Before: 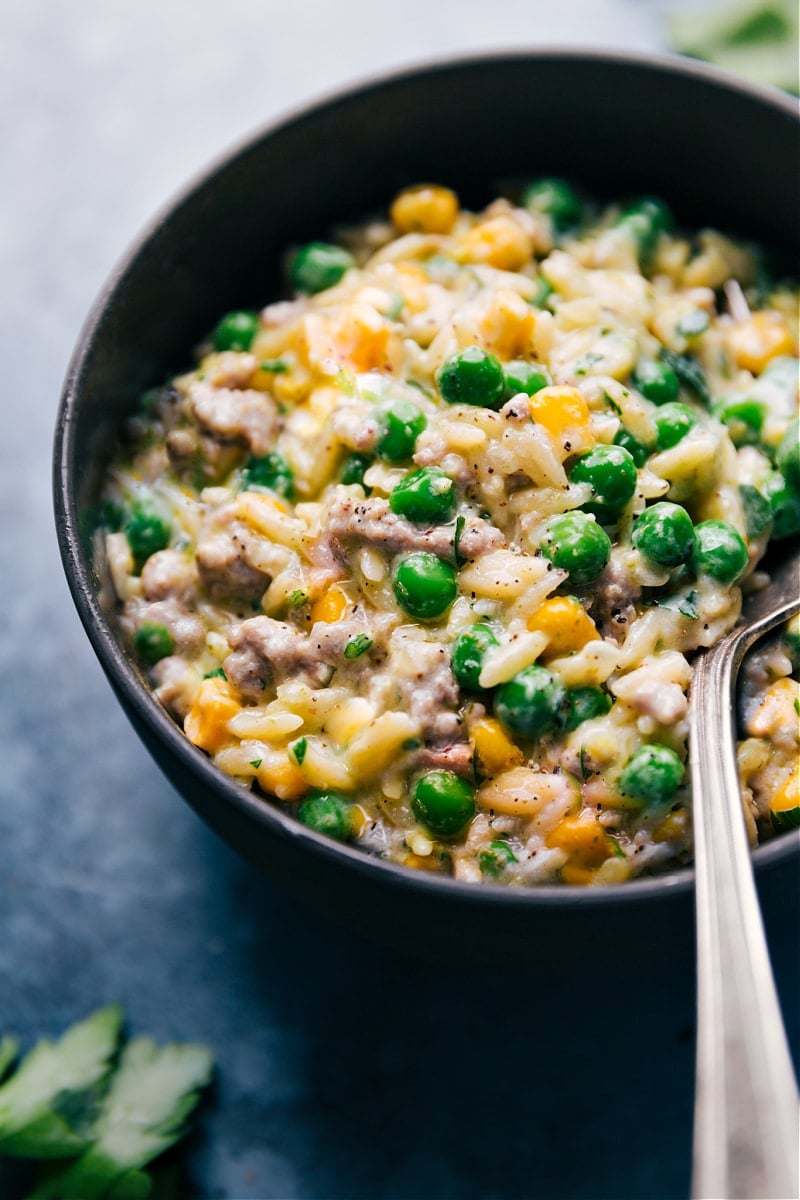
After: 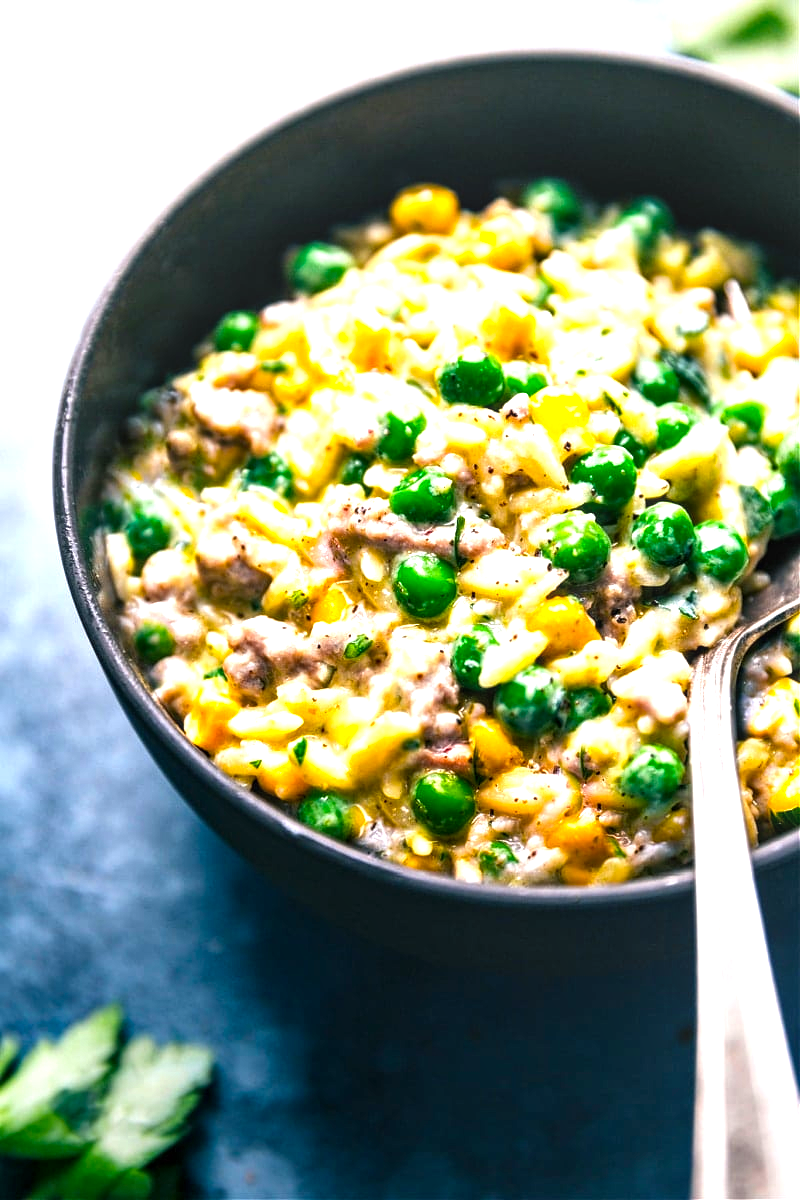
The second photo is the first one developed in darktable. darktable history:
exposure: exposure 0.696 EV, compensate highlight preservation false
color balance rgb: perceptual saturation grading › global saturation 24.989%, perceptual brilliance grading › highlights 11.728%
local contrast: detail 130%
